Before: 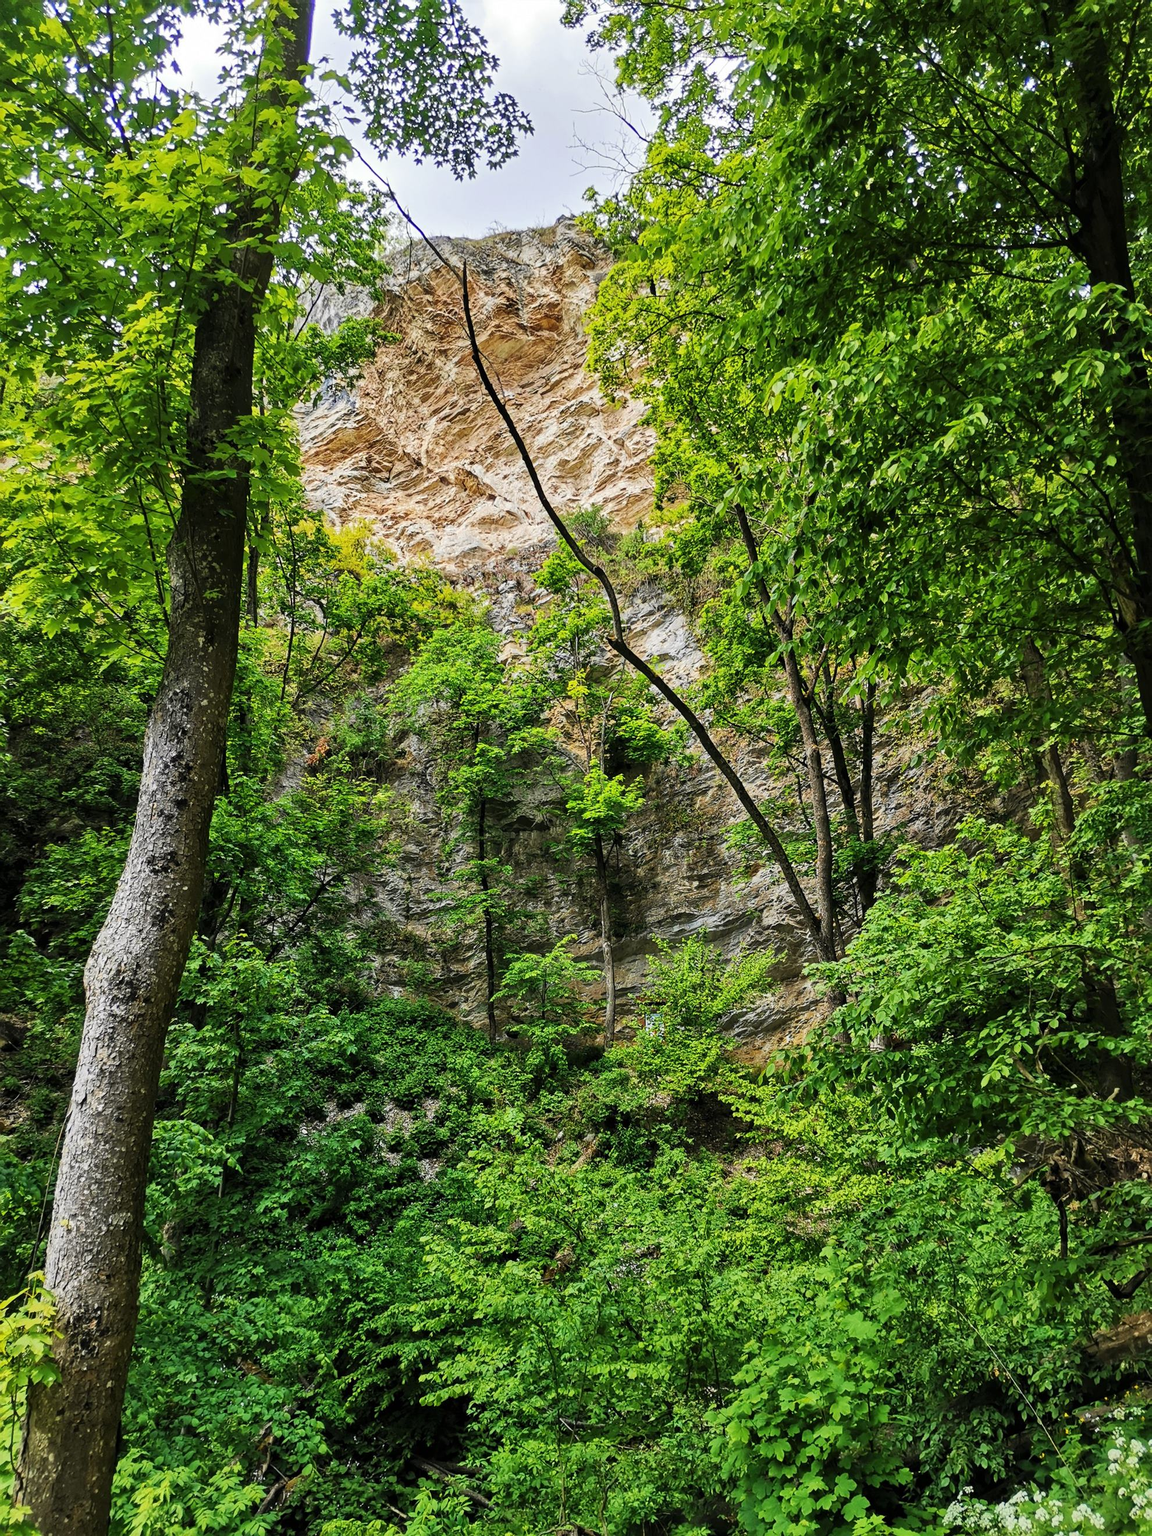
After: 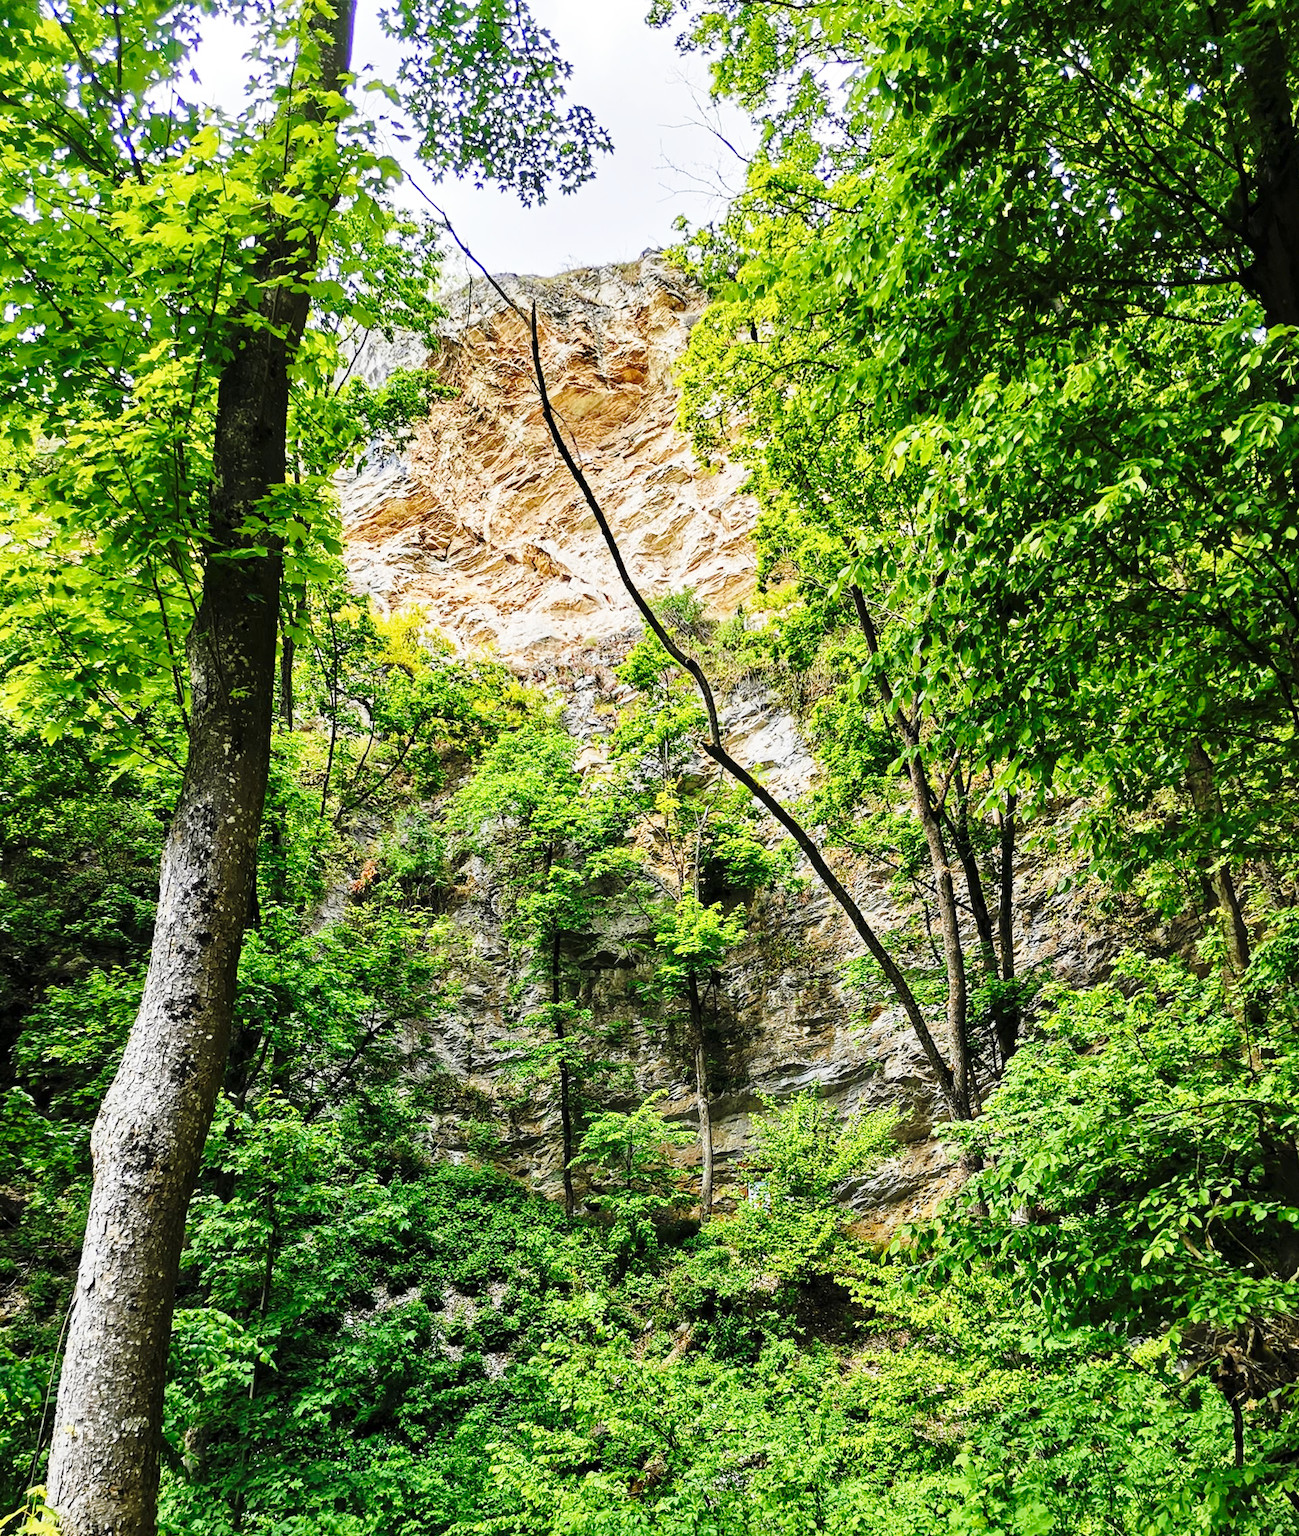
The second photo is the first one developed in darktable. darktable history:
base curve: curves: ch0 [(0, 0) (0.028, 0.03) (0.121, 0.232) (0.46, 0.748) (0.859, 0.968) (1, 1)], preserve colors none
crop and rotate: angle 0.203°, left 0.414%, right 2.675%, bottom 14.134%
